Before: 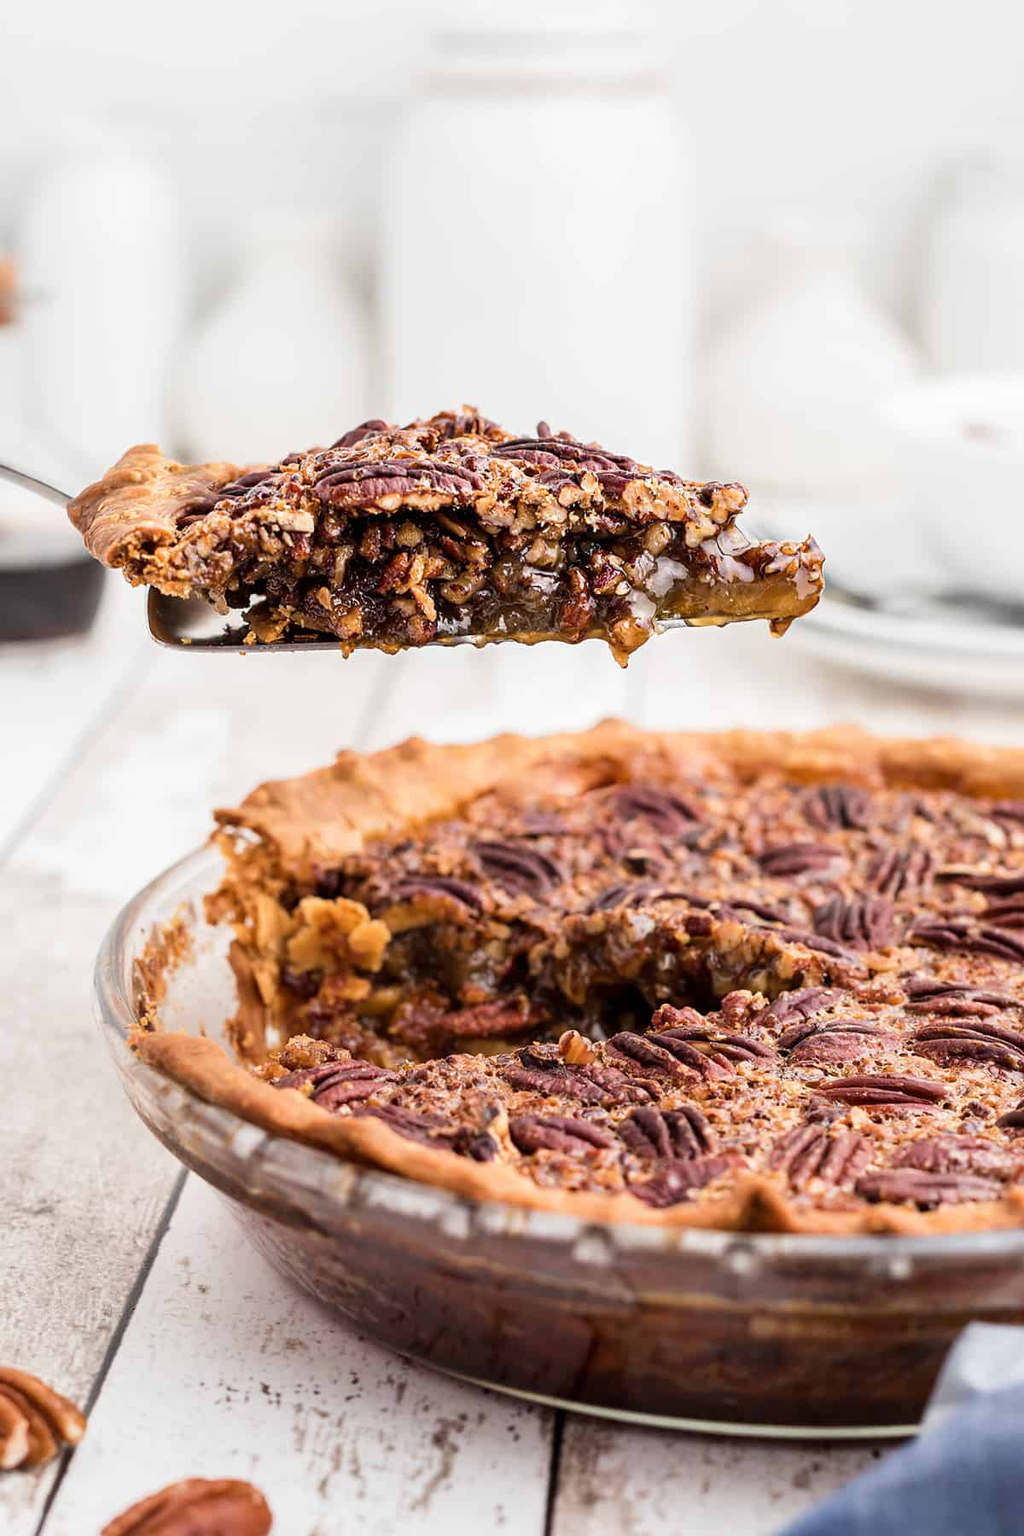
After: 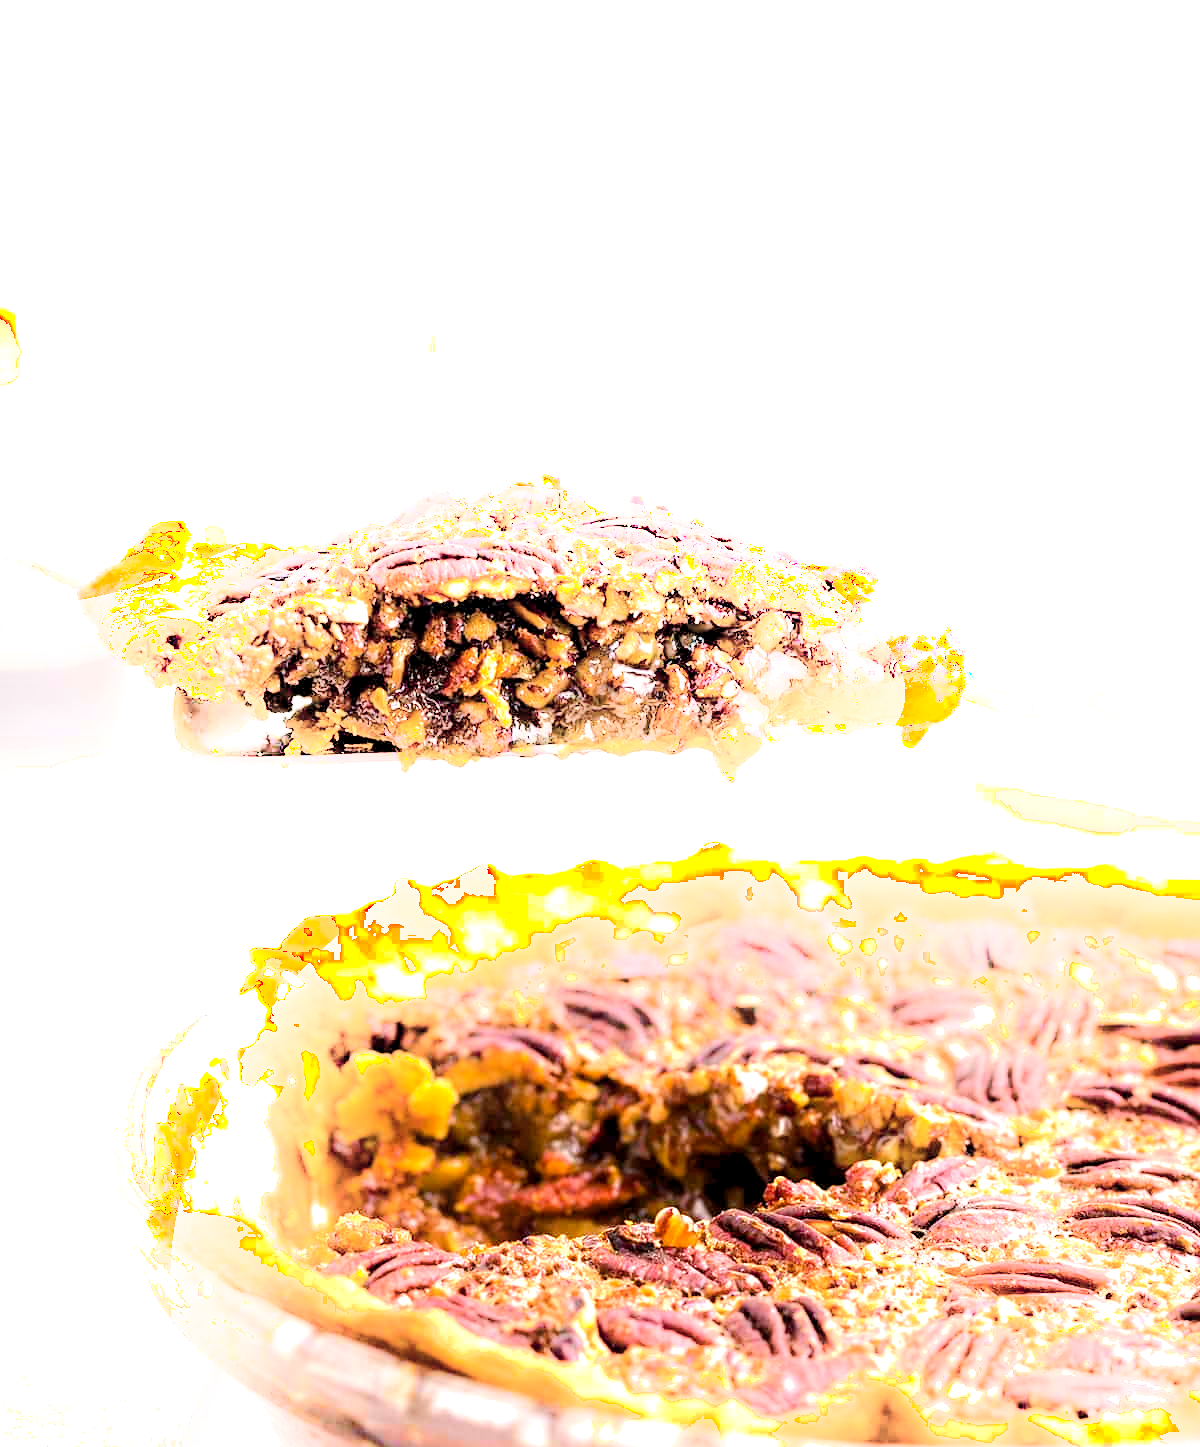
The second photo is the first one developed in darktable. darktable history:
crop: bottom 19.589%
exposure: black level correction 0, exposure 1.104 EV, compensate exposure bias true, compensate highlight preservation false
color balance rgb: global offset › luminance -0.382%, perceptual saturation grading › global saturation 29.891%, global vibrance 9.717%
shadows and highlights: shadows -89.16, highlights 88.97, soften with gaussian
